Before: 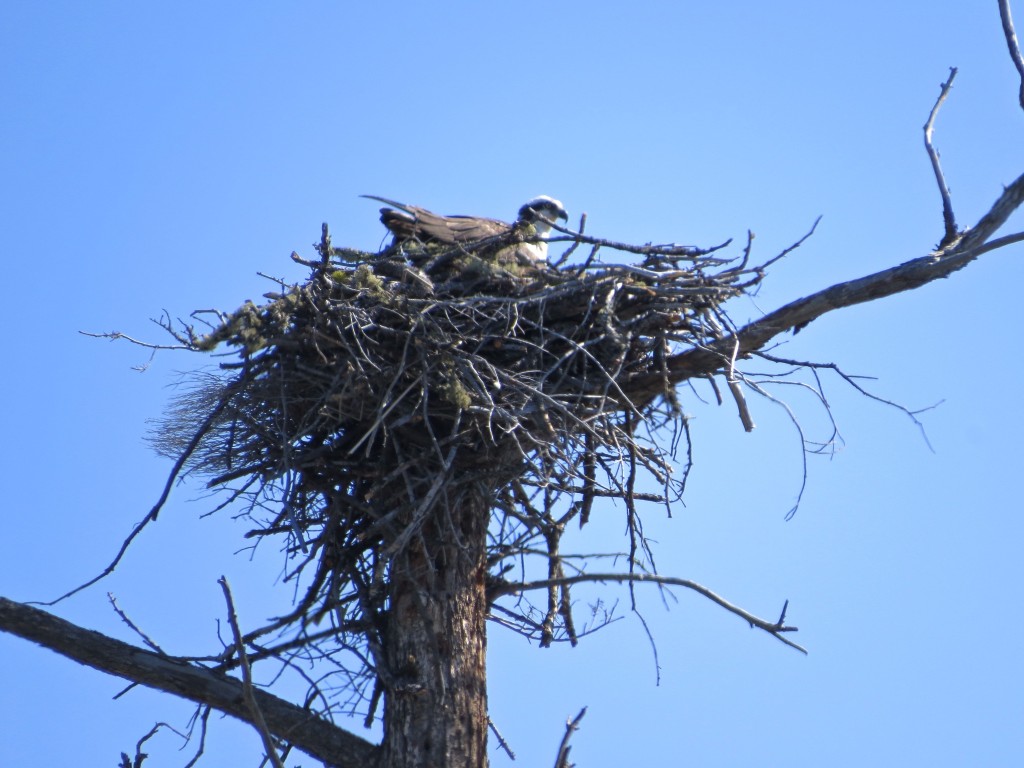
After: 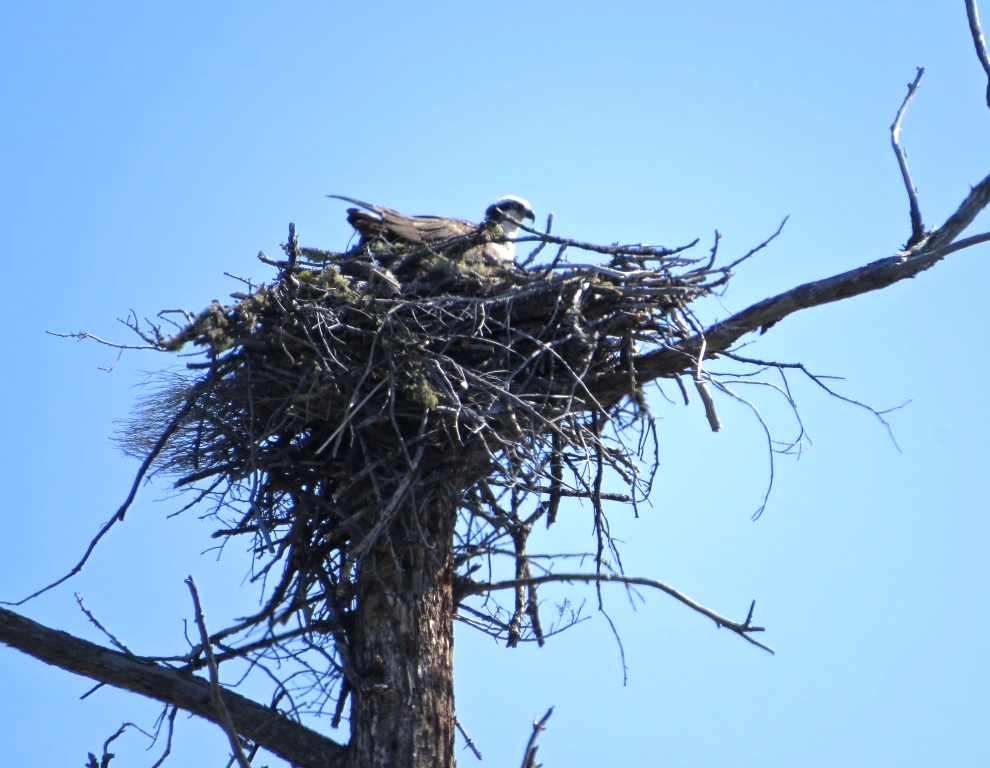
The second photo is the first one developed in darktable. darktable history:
tone equalizer: -8 EV -0.417 EV, -7 EV -0.389 EV, -6 EV -0.333 EV, -5 EV -0.222 EV, -3 EV 0.222 EV, -2 EV 0.333 EV, -1 EV 0.389 EV, +0 EV 0.417 EV, edges refinement/feathering 500, mask exposure compensation -1.57 EV, preserve details no
crop and rotate: left 3.238%
